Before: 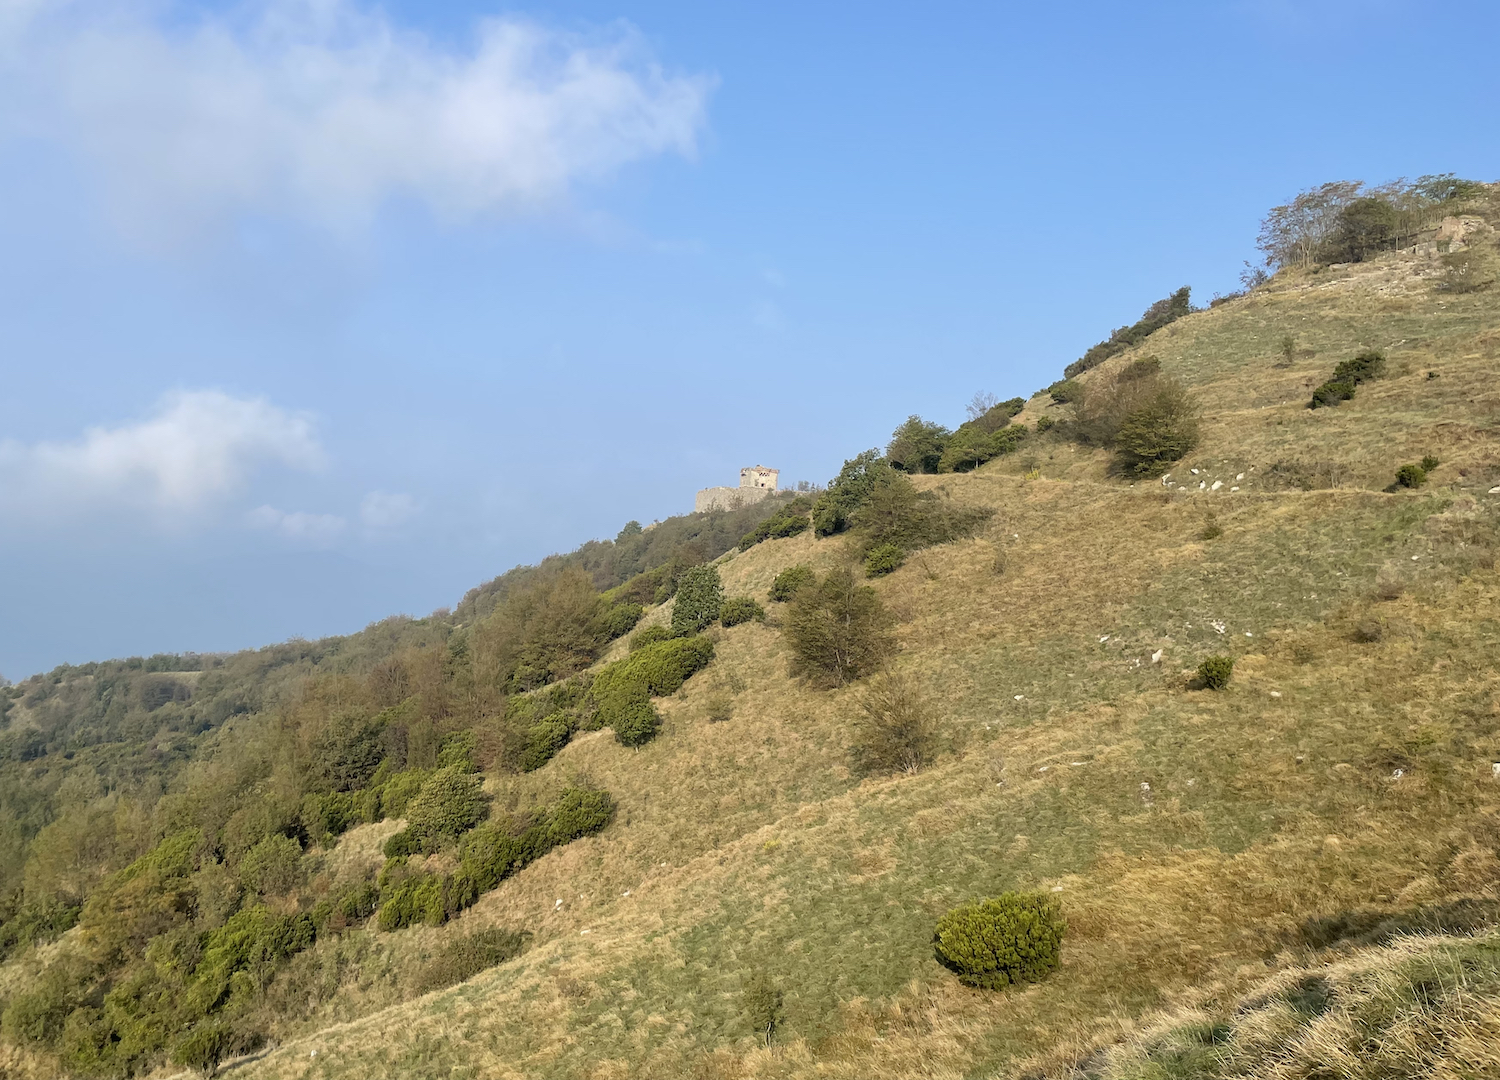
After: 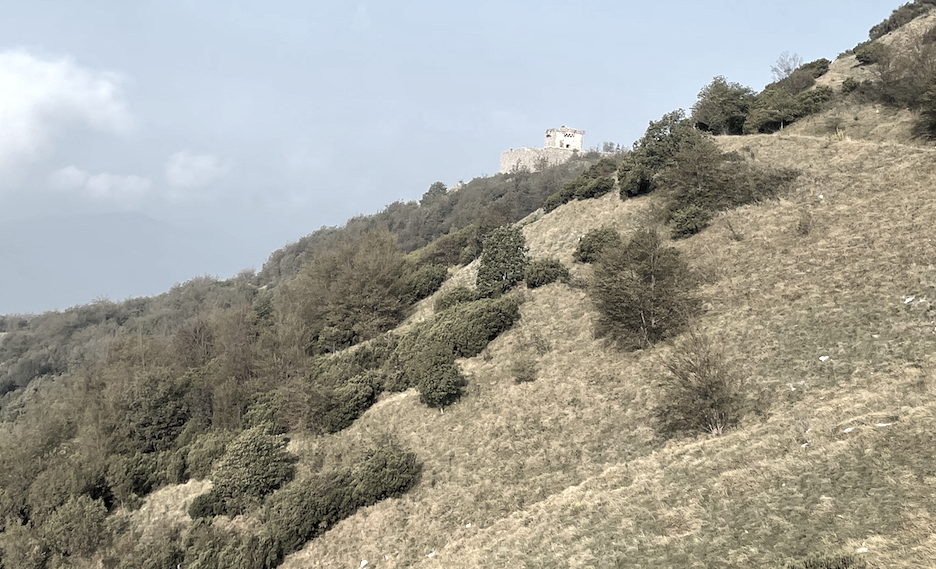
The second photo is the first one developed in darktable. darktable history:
color balance rgb: shadows lift › chroma 0.735%, shadows lift › hue 114.79°, linear chroma grading › global chroma 49.843%, perceptual saturation grading › global saturation 19.263%, perceptual brilliance grading › highlights 15.773%, perceptual brilliance grading › mid-tones 6.226%, perceptual brilliance grading › shadows -15.773%, global vibrance 10.991%
crop: left 13.047%, top 31.468%, right 24.525%, bottom 15.81%
color correction: highlights b* 0.025, saturation 0.196
